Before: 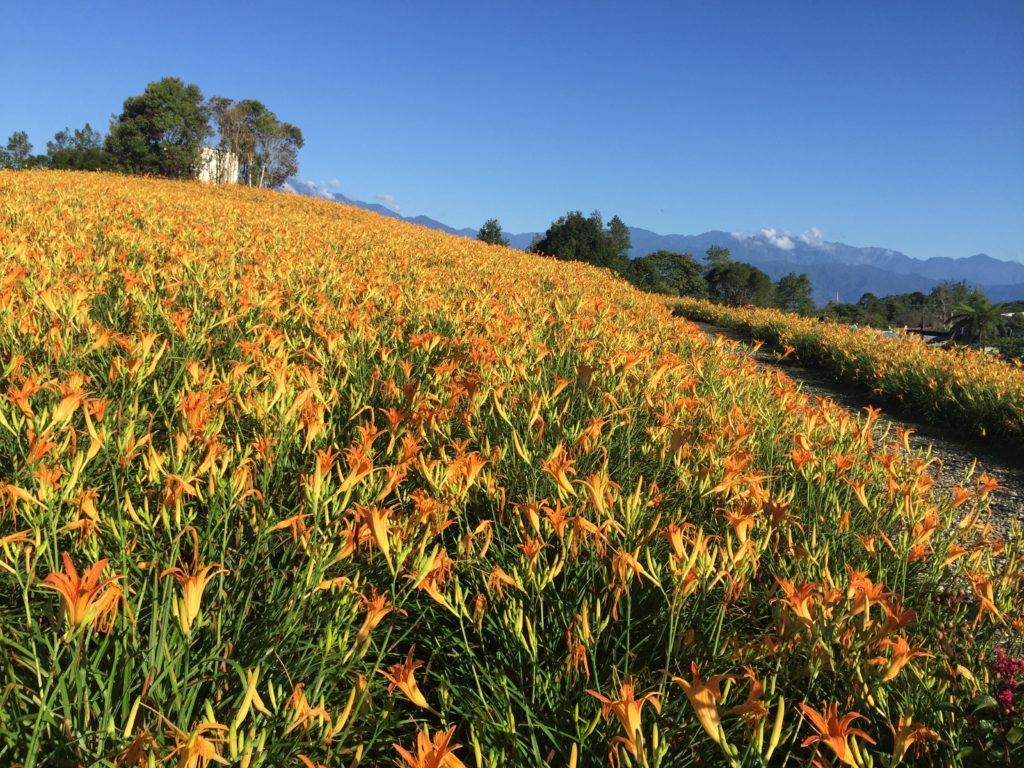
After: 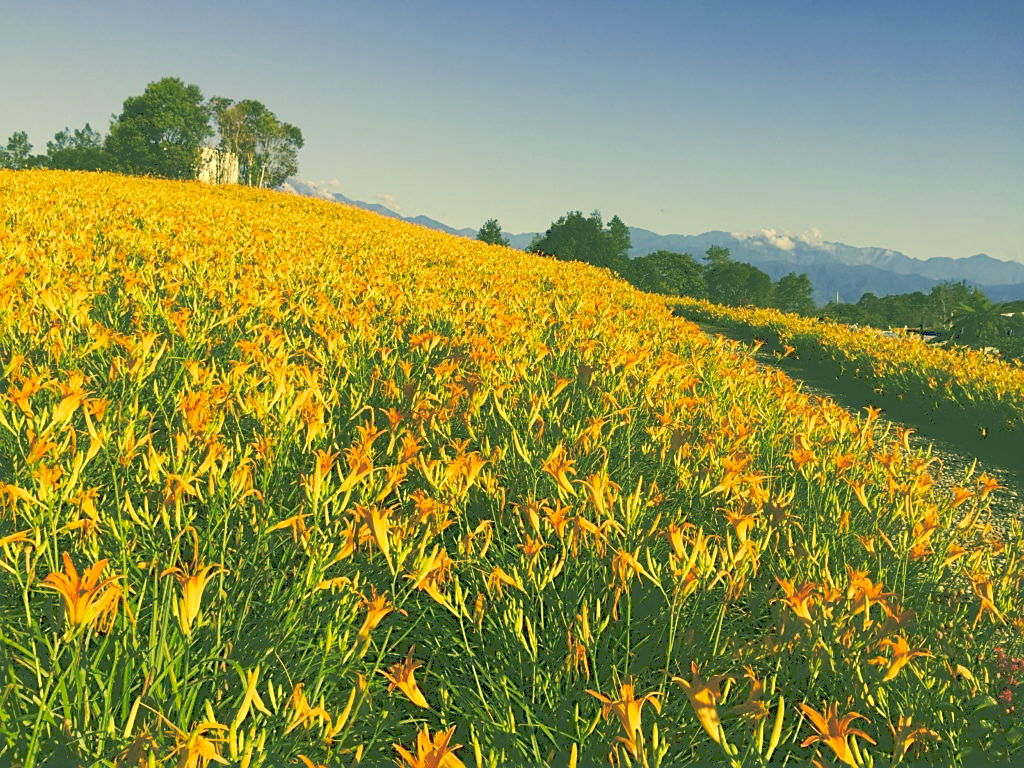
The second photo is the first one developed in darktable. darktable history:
sharpen: on, module defaults
tone curve: curves: ch0 [(0, 0) (0.003, 0.301) (0.011, 0.302) (0.025, 0.307) (0.044, 0.313) (0.069, 0.316) (0.1, 0.322) (0.136, 0.325) (0.177, 0.341) (0.224, 0.358) (0.277, 0.386) (0.335, 0.429) (0.399, 0.486) (0.468, 0.556) (0.543, 0.644) (0.623, 0.728) (0.709, 0.796) (0.801, 0.854) (0.898, 0.908) (1, 1)], preserve colors none
color correction: highlights a* 5.7, highlights b* 33.65, shadows a* -26.17, shadows b* 3.73
